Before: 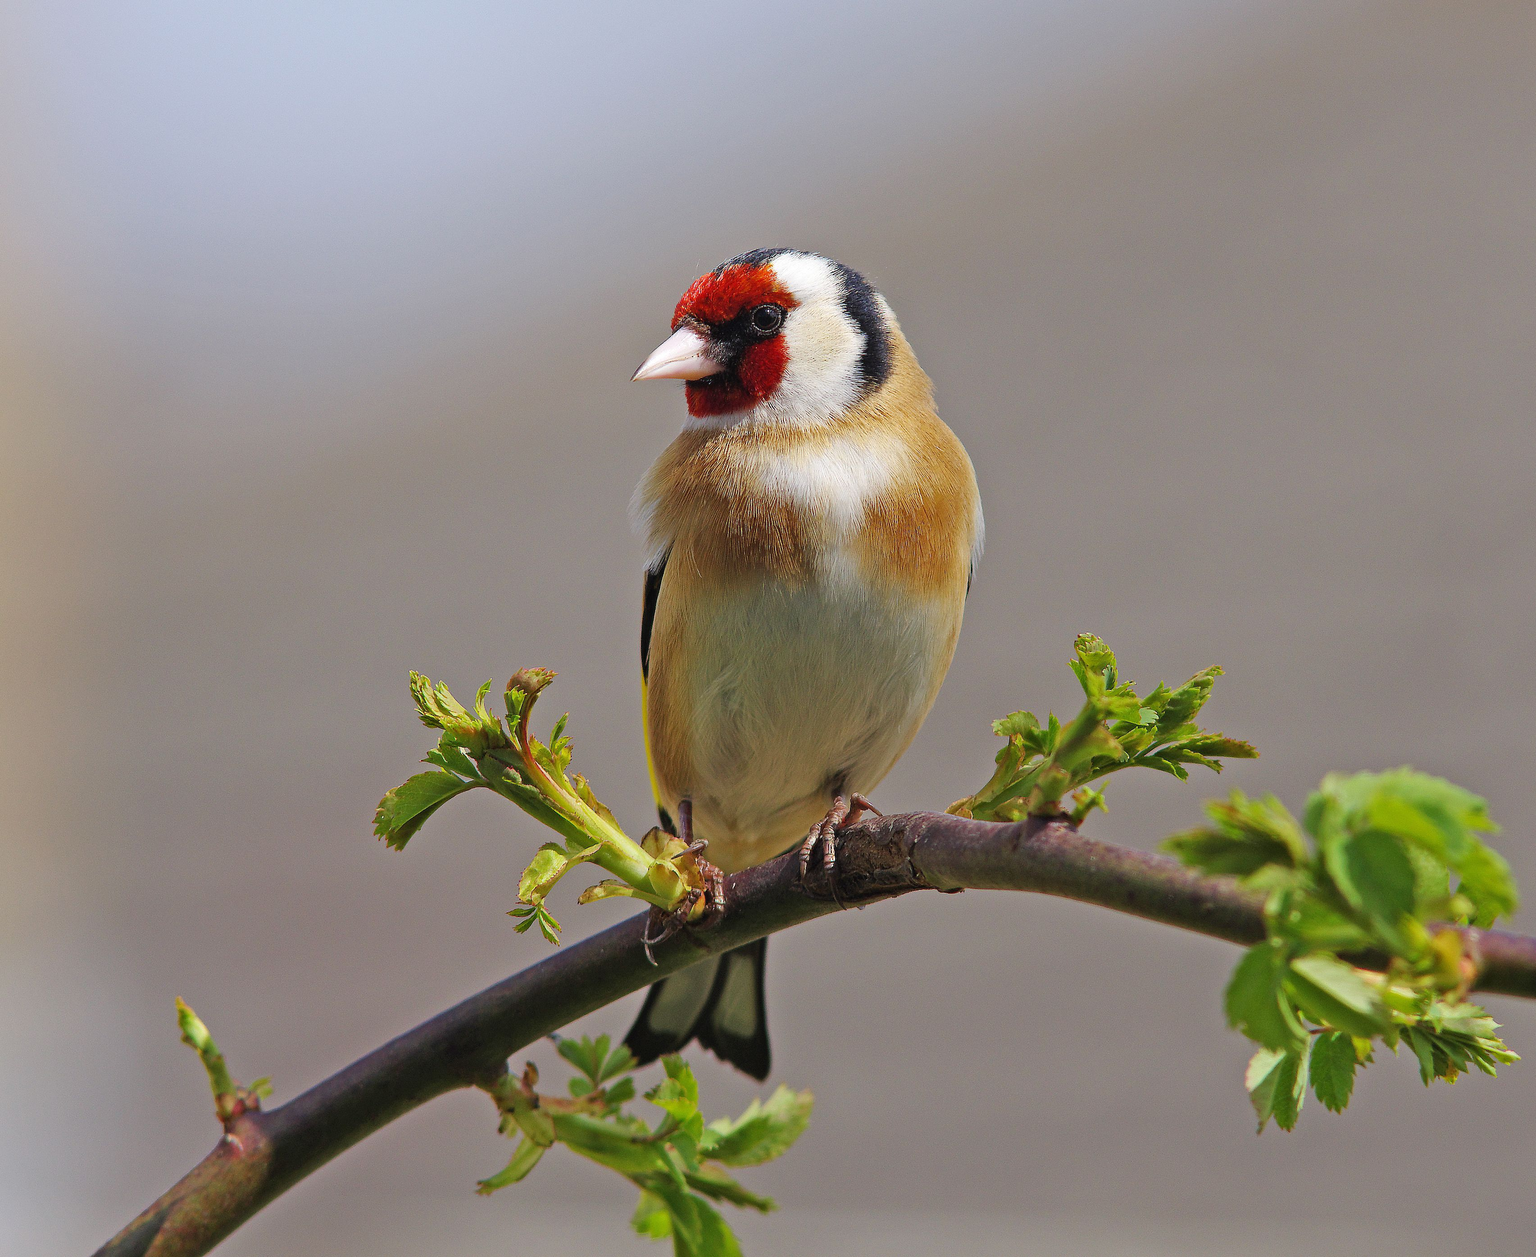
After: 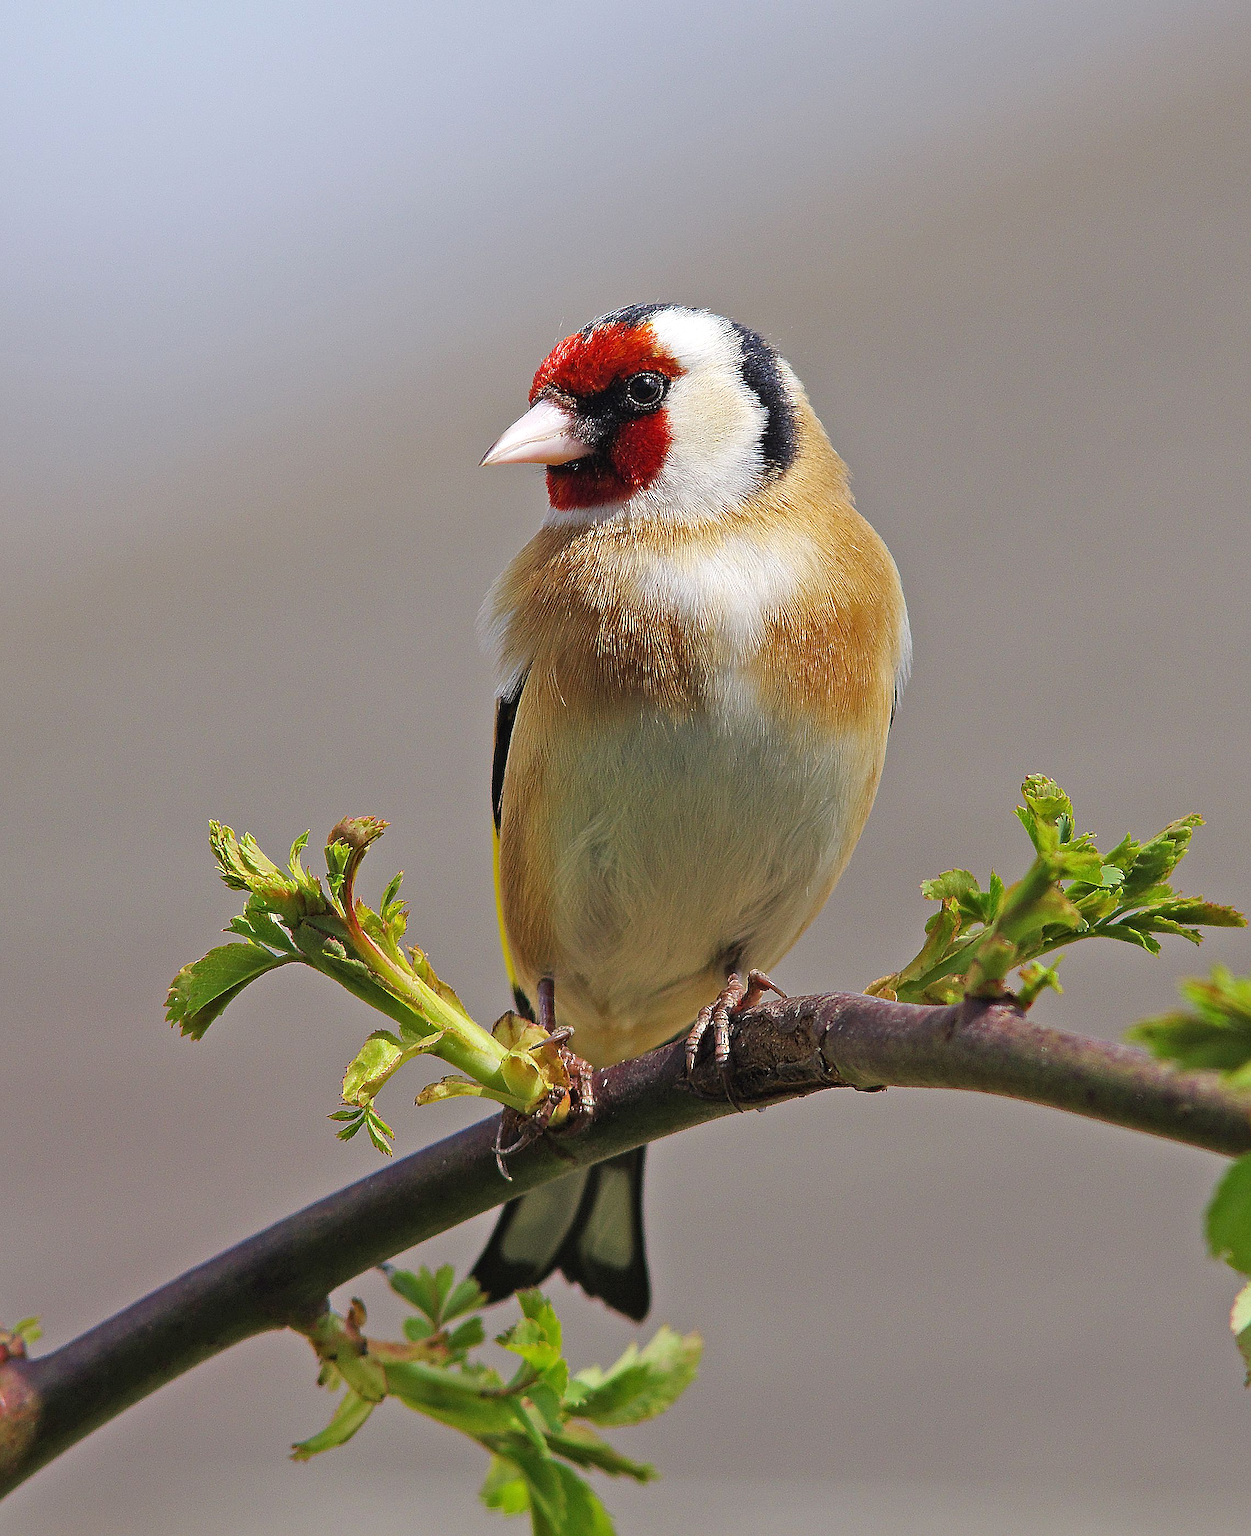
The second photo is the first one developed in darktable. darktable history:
sharpen: on, module defaults
crop and rotate: left 15.569%, right 17.773%
exposure: exposure 0.084 EV, compensate highlight preservation false
